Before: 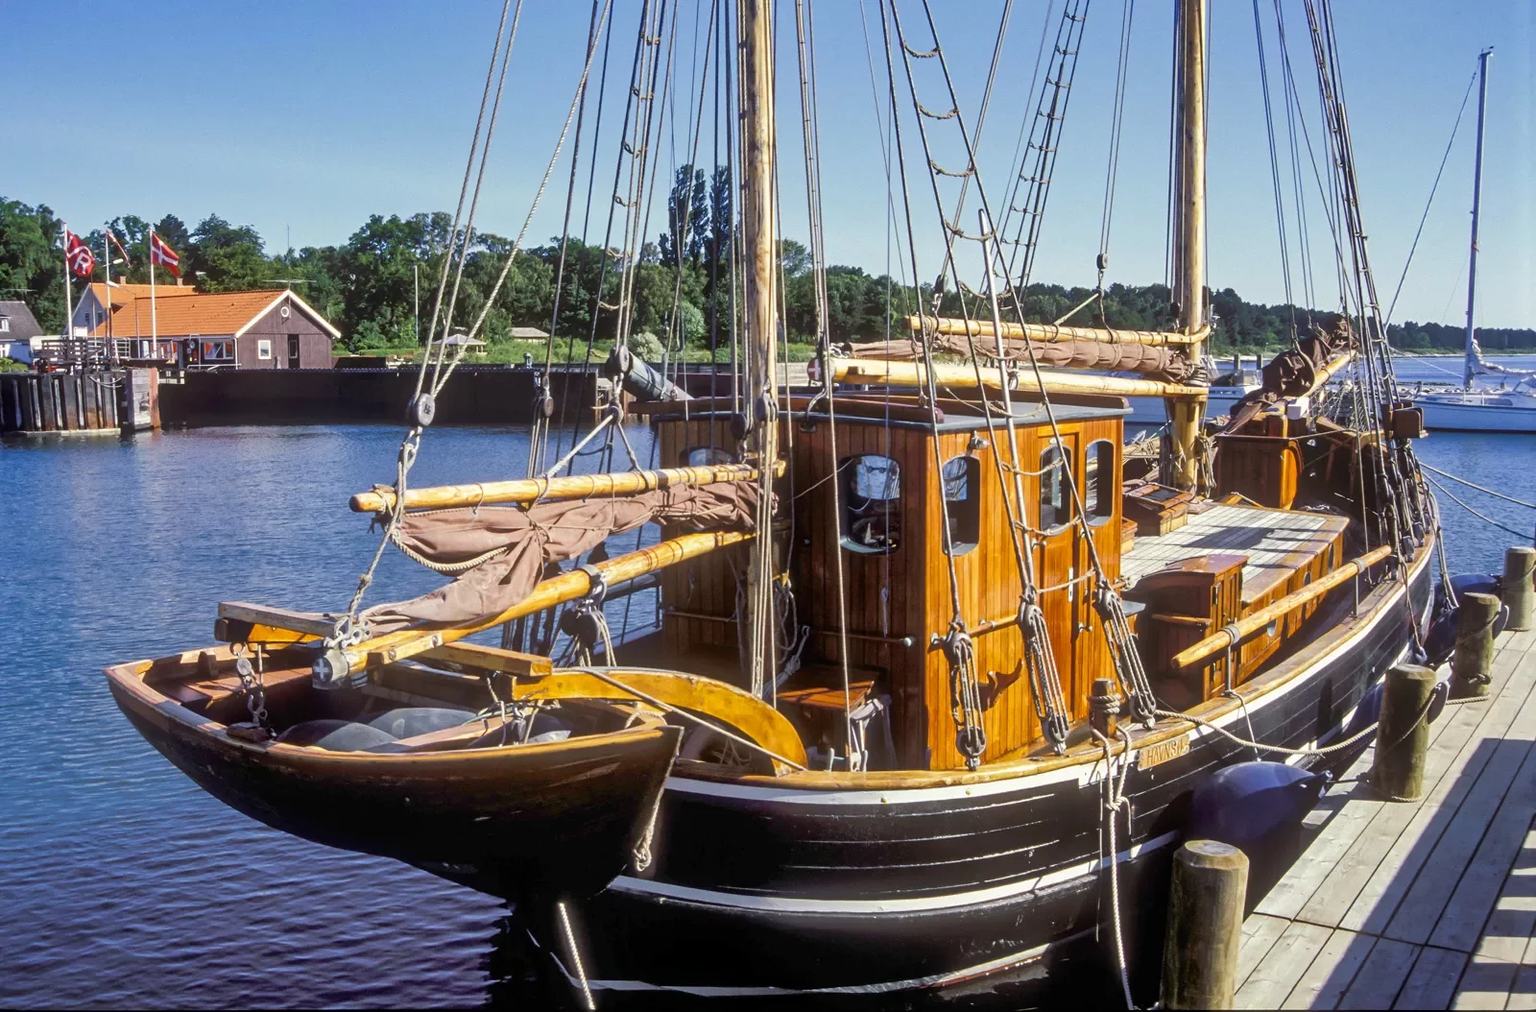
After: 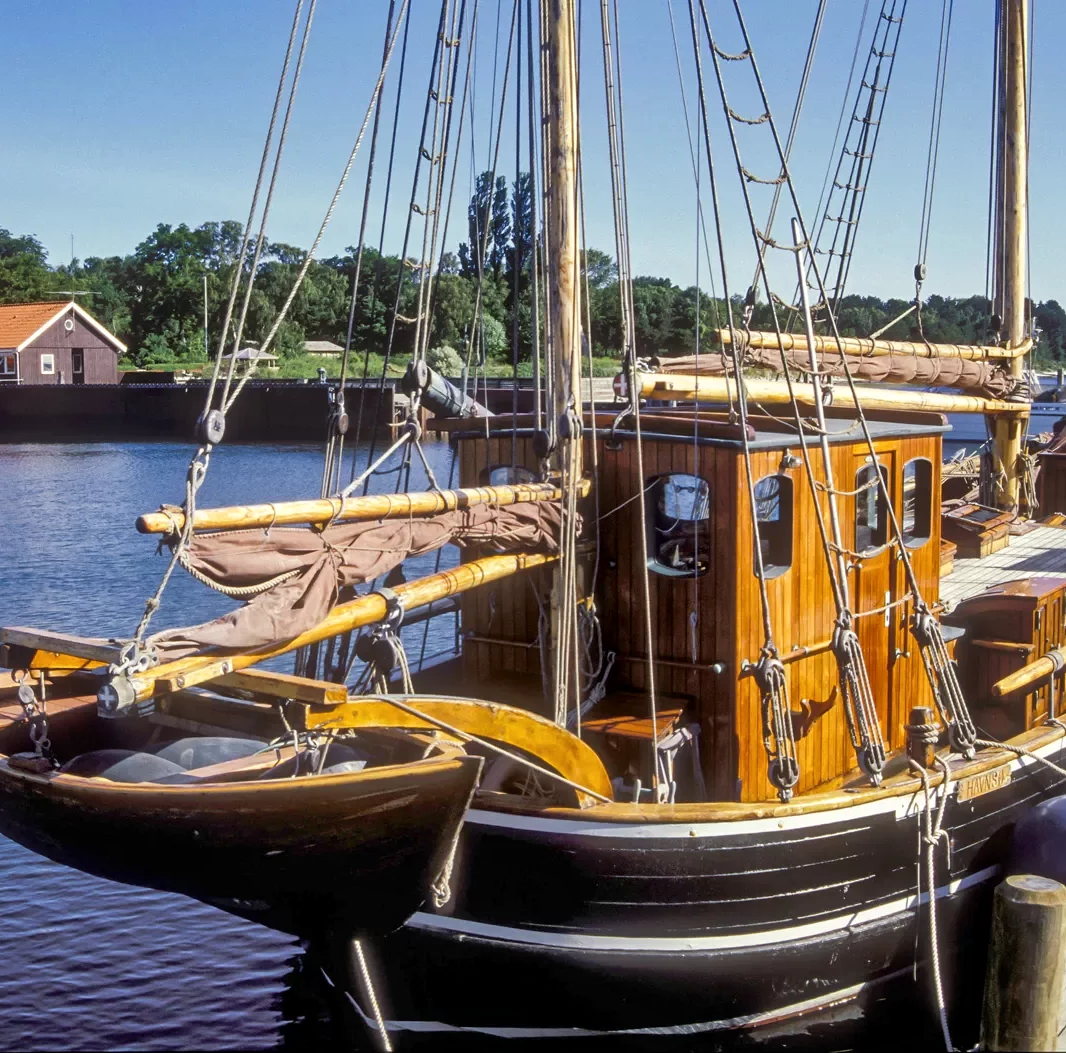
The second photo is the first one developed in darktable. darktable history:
crop and rotate: left 14.292%, right 19.041%
local contrast: mode bilateral grid, contrast 20, coarseness 50, detail 120%, midtone range 0.2
